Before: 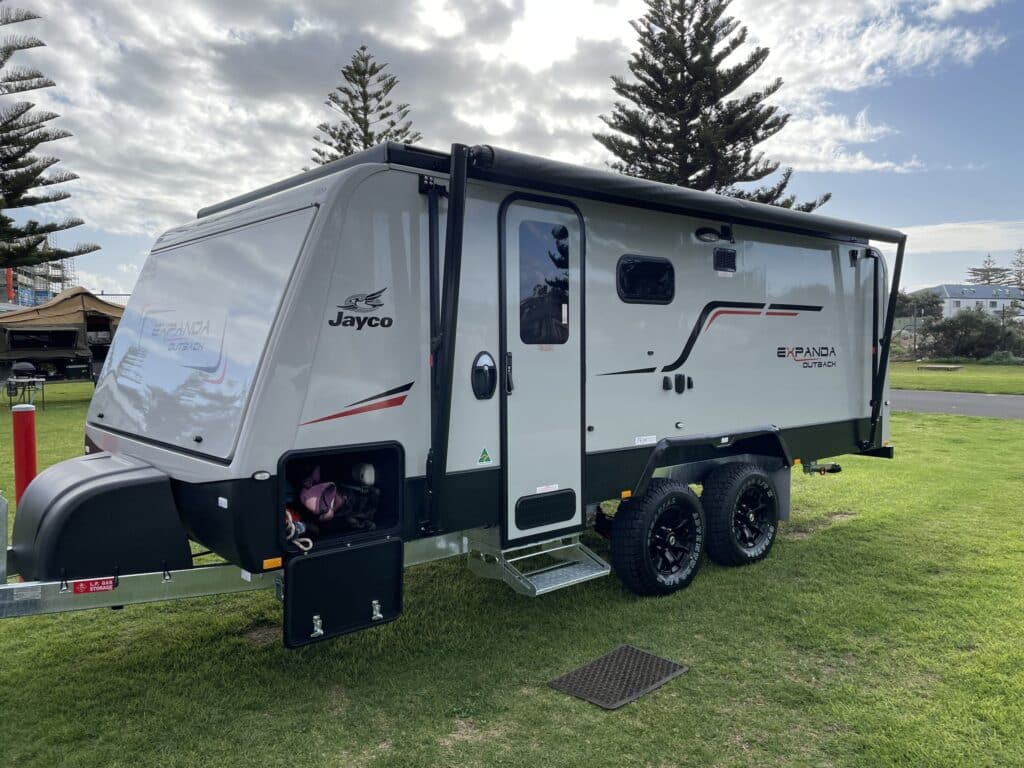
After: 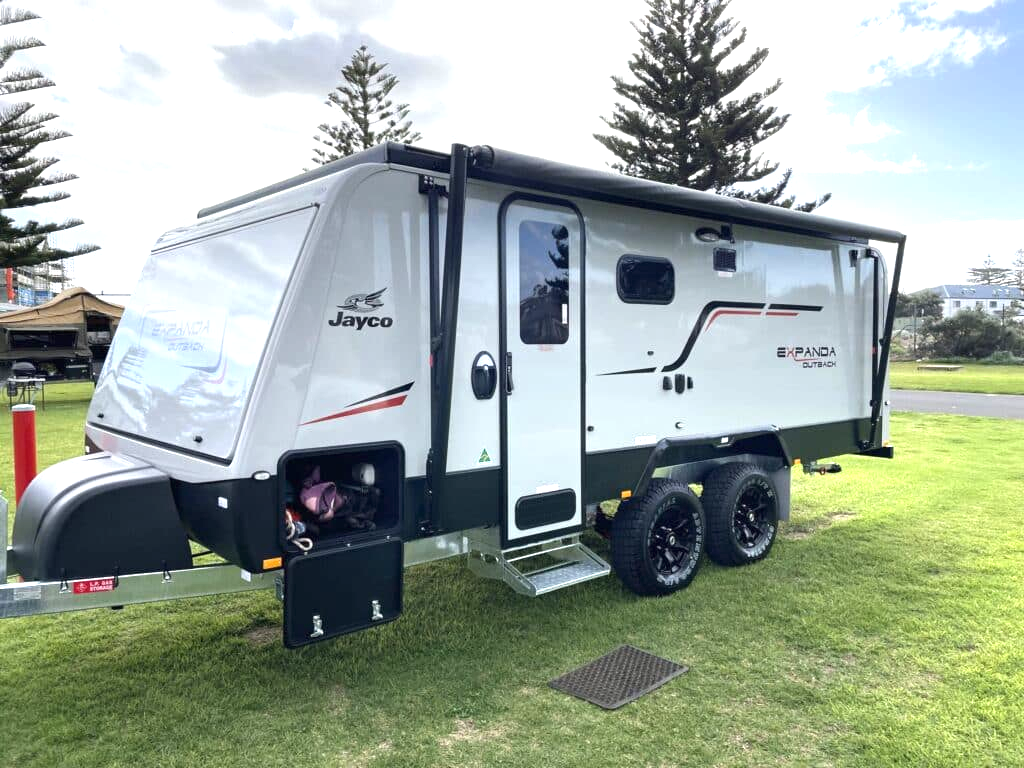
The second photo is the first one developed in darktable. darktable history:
exposure: black level correction 0, exposure 1.125 EV, compensate exposure bias true, compensate highlight preservation false
shadows and highlights: shadows 30.86, highlights 0, soften with gaussian
